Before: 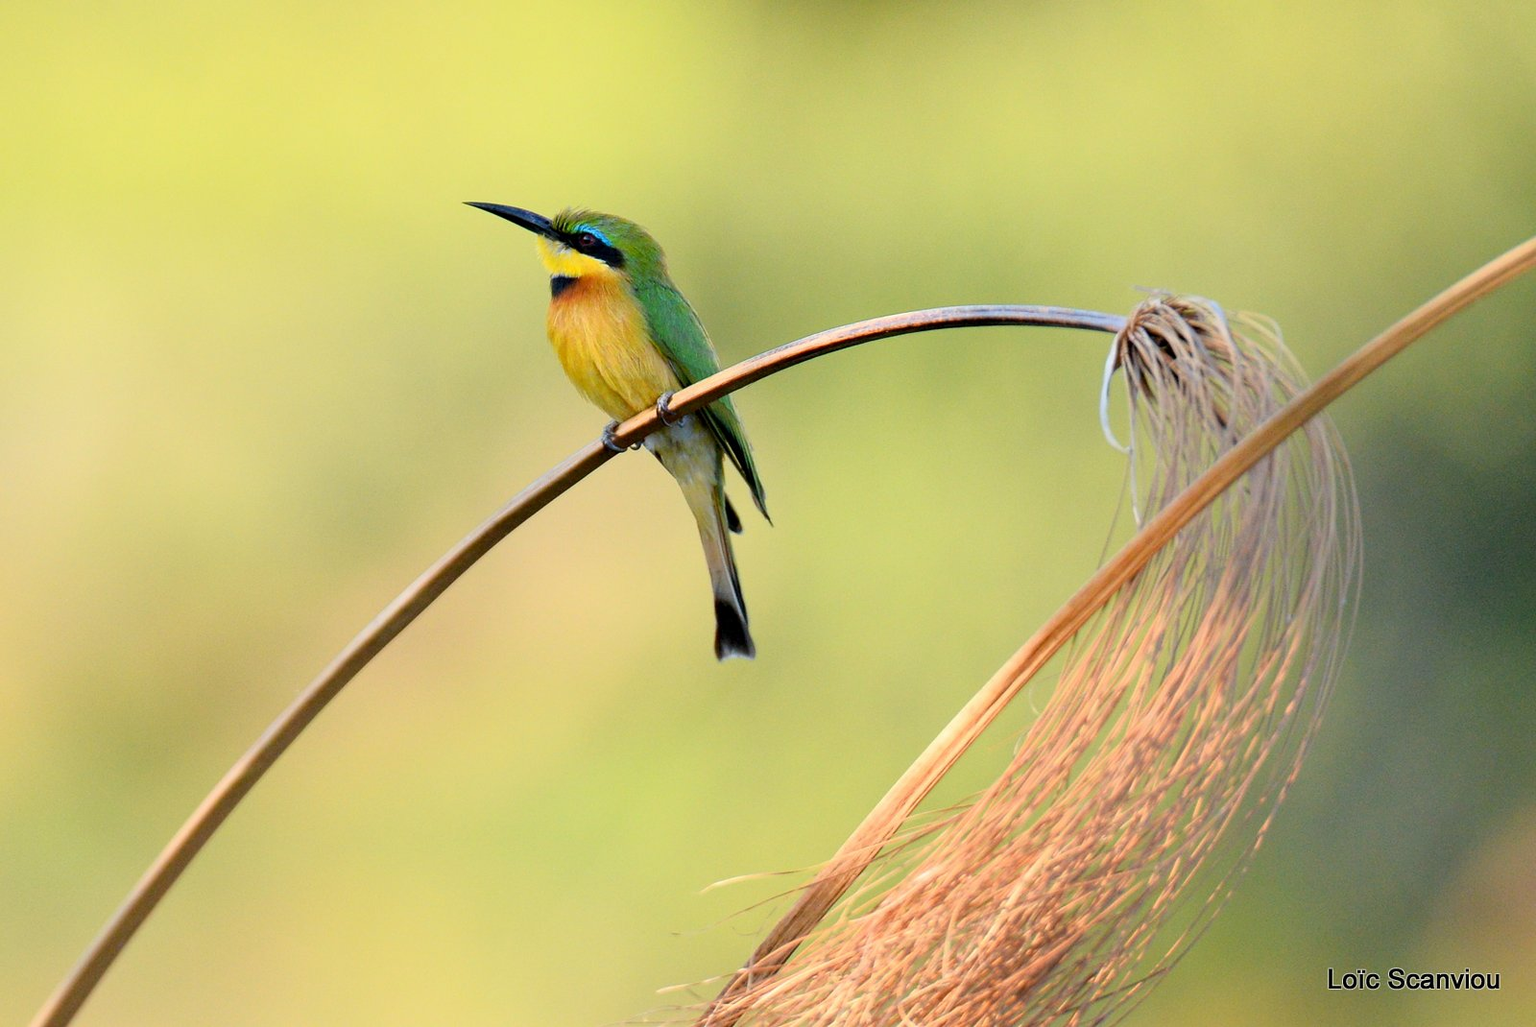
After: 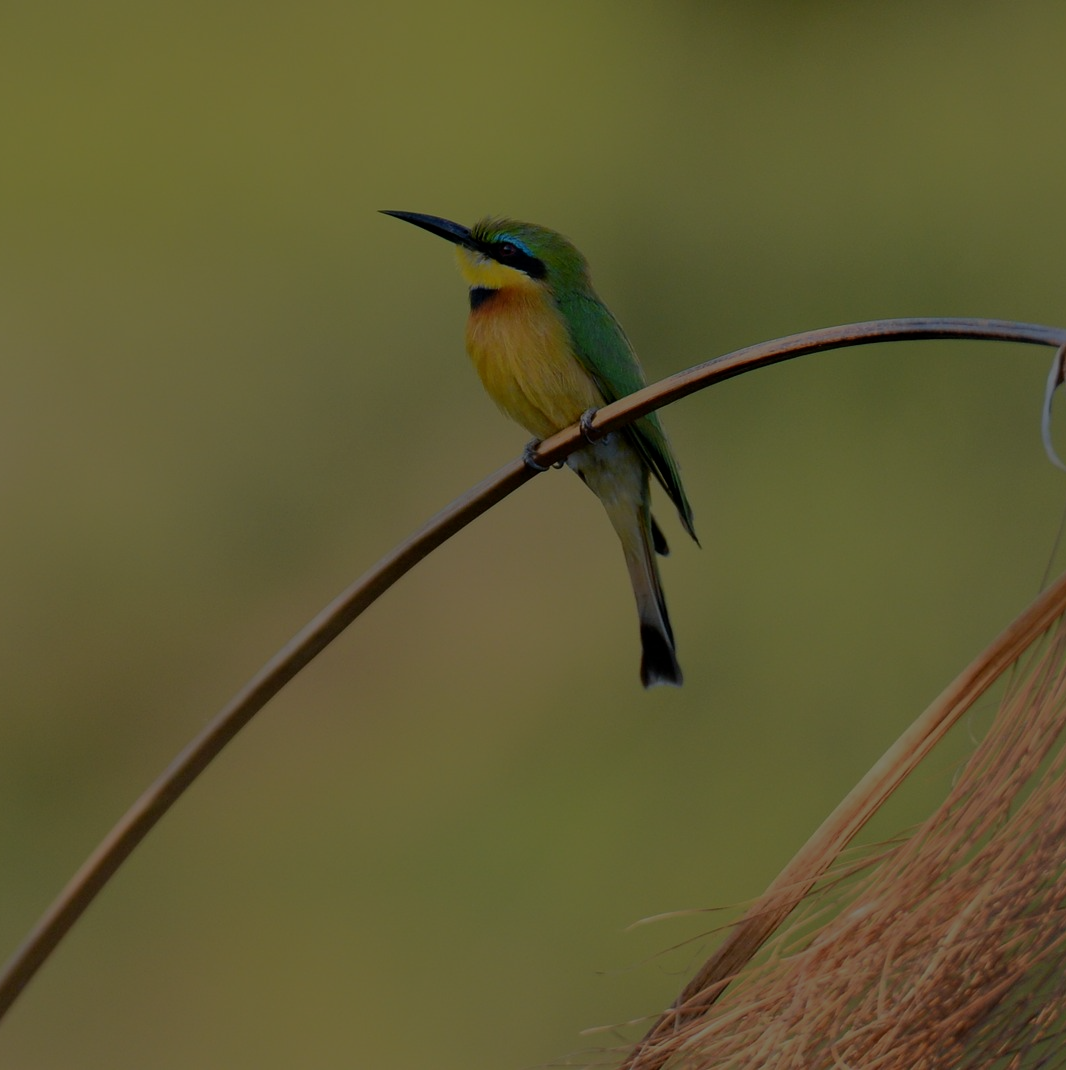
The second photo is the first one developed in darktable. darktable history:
color balance: on, module defaults
crop and rotate: left 6.617%, right 26.717%
exposure: black level correction 0, compensate exposure bias true, compensate highlight preservation false
